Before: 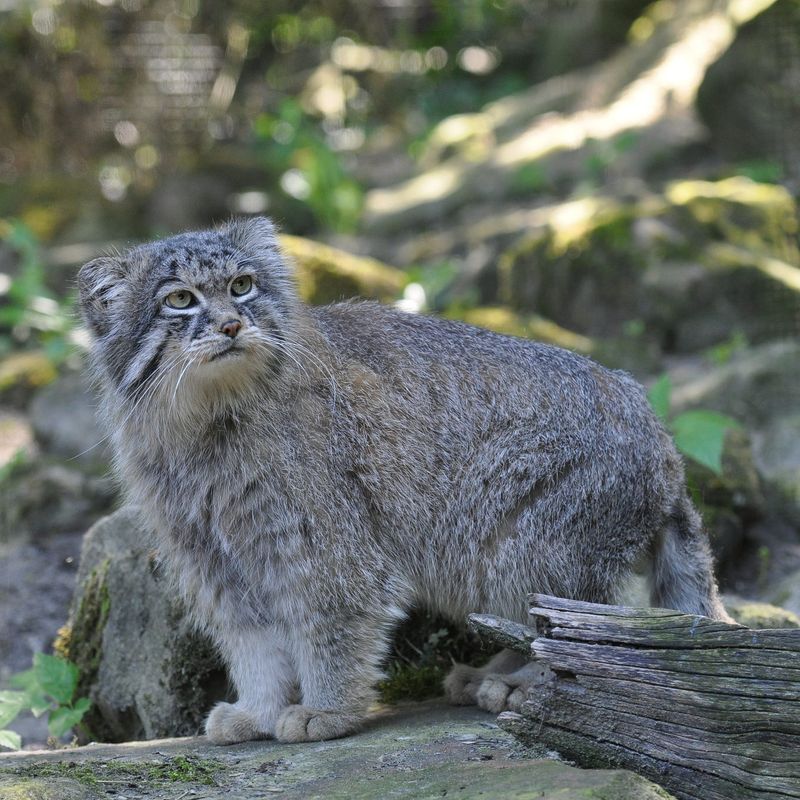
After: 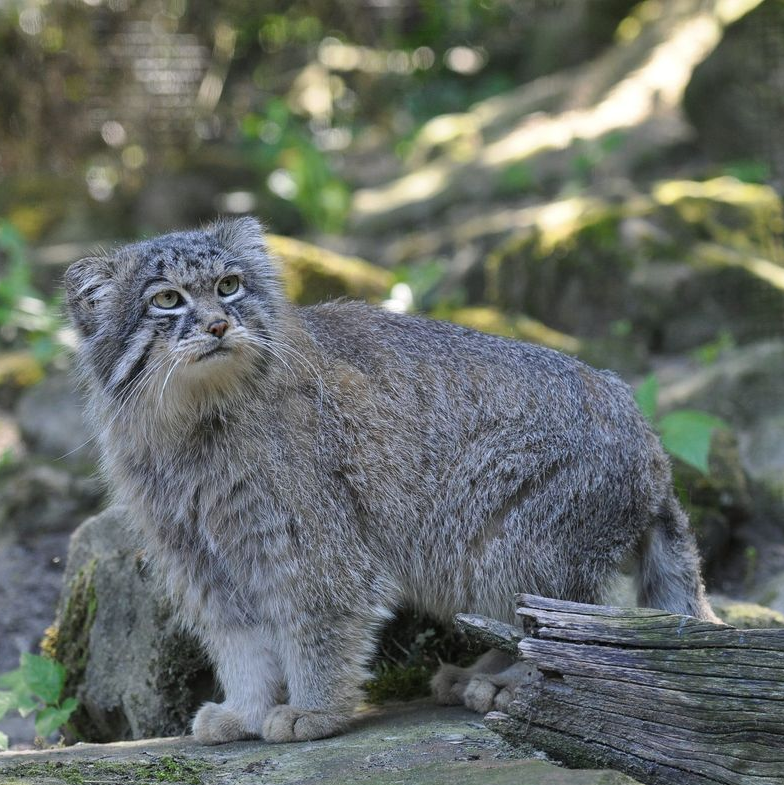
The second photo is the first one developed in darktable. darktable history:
crop: left 1.723%, right 0.272%, bottom 1.778%
